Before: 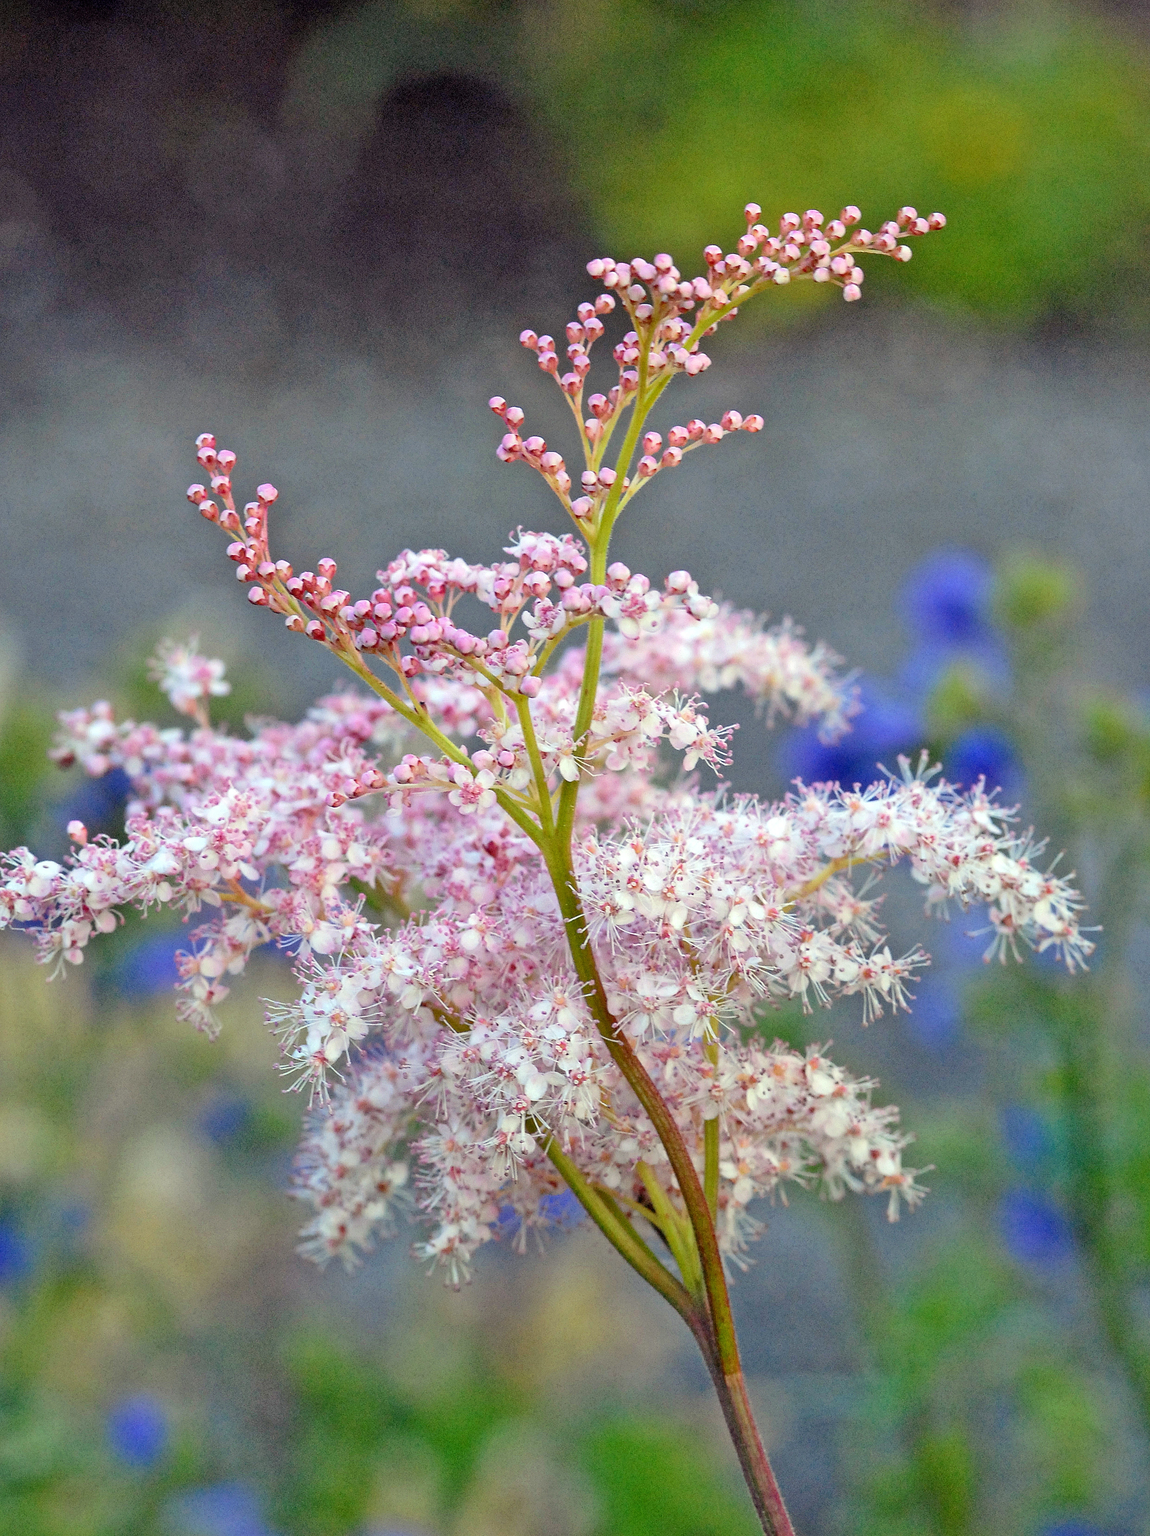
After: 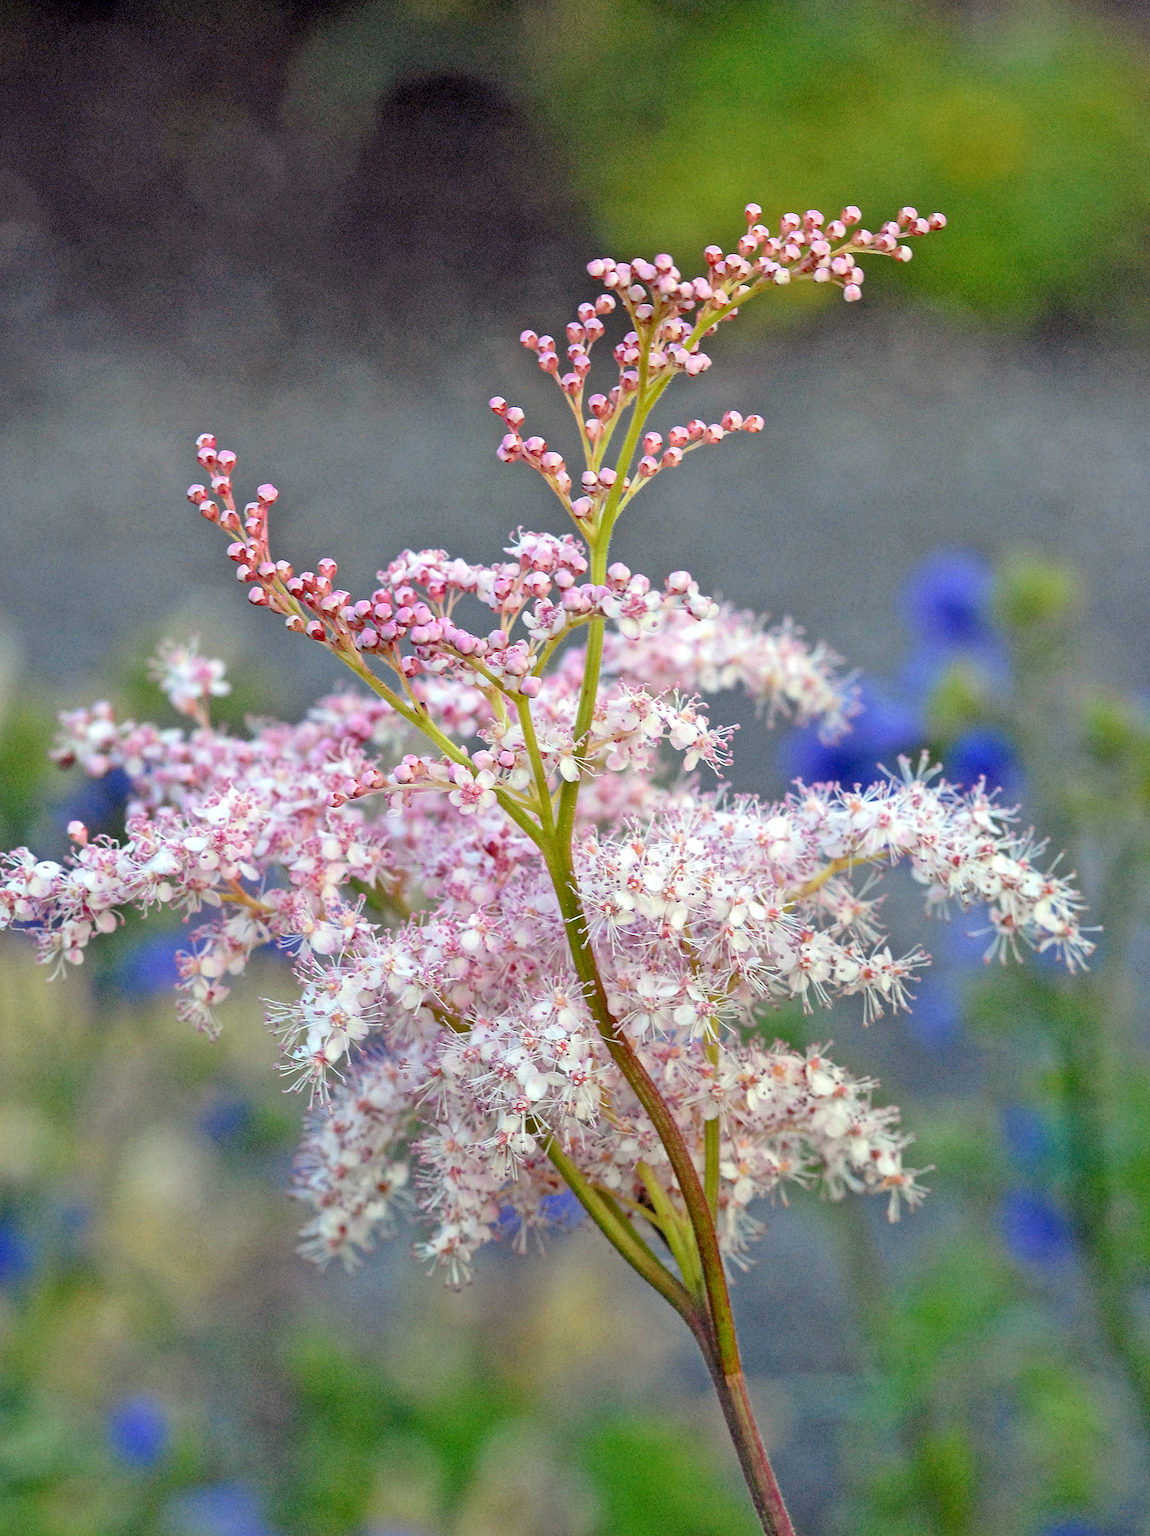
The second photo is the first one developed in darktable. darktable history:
local contrast: highlights 100%, shadows 100%, detail 120%, midtone range 0.2
exposure: compensate exposure bias true, compensate highlight preservation false
